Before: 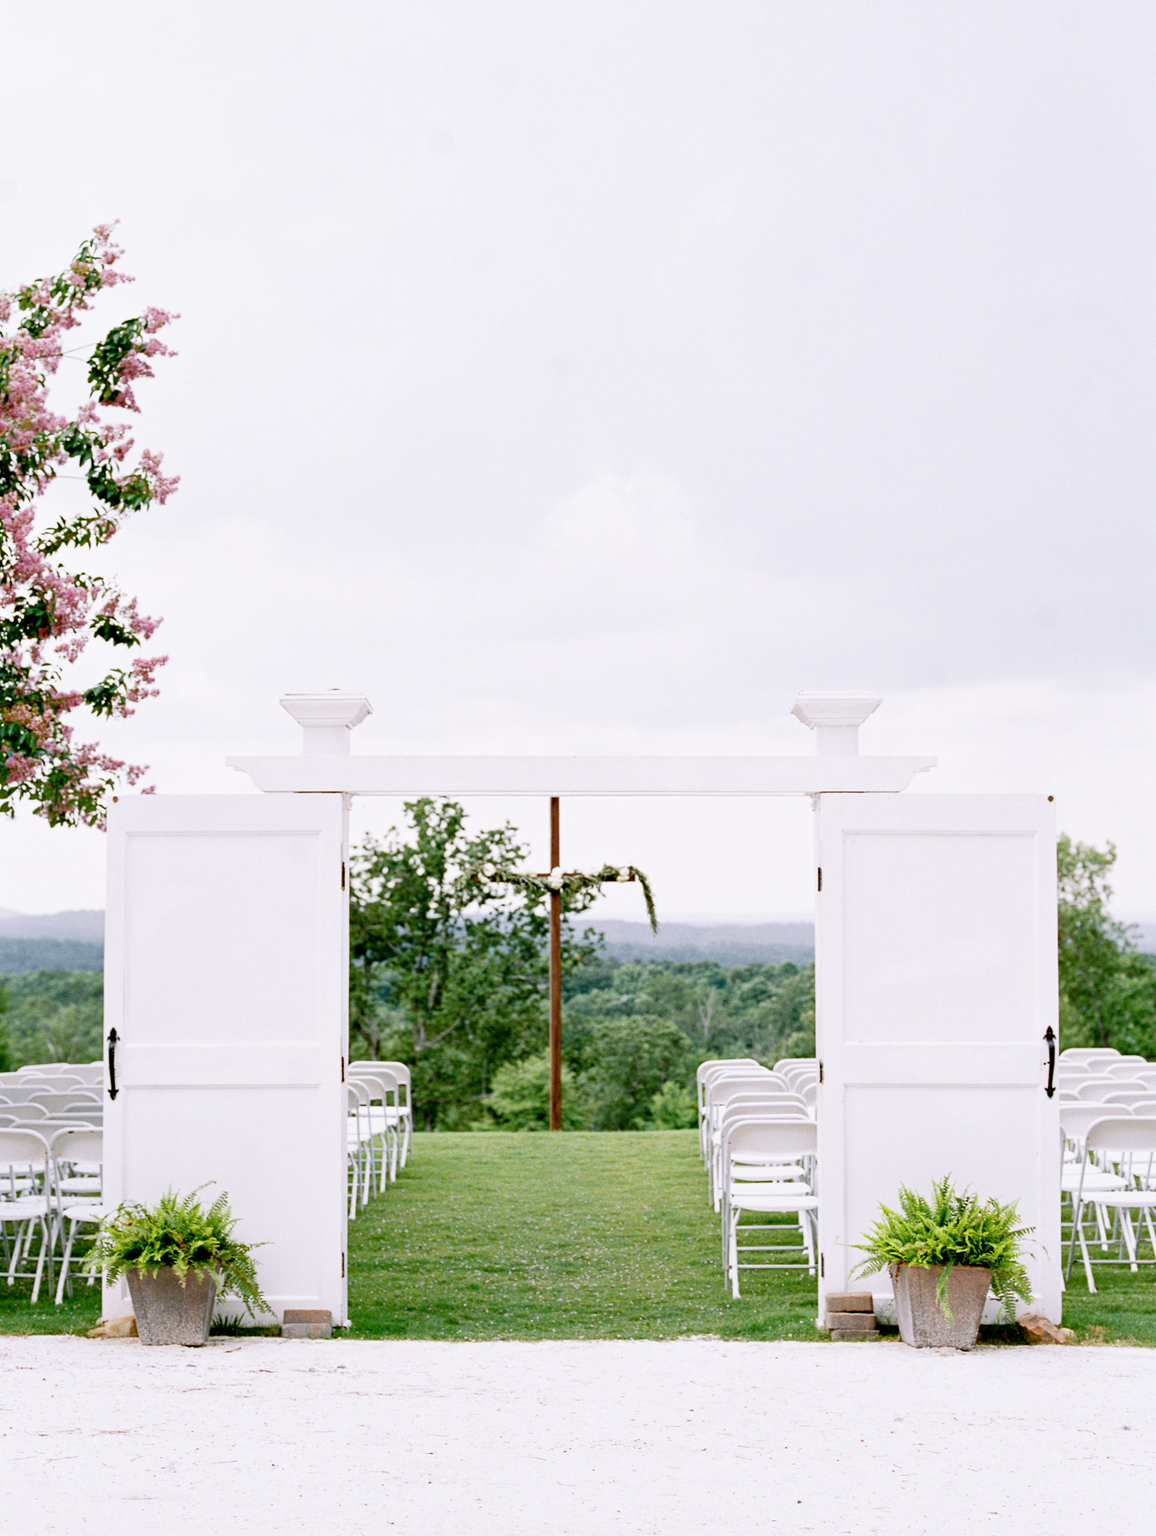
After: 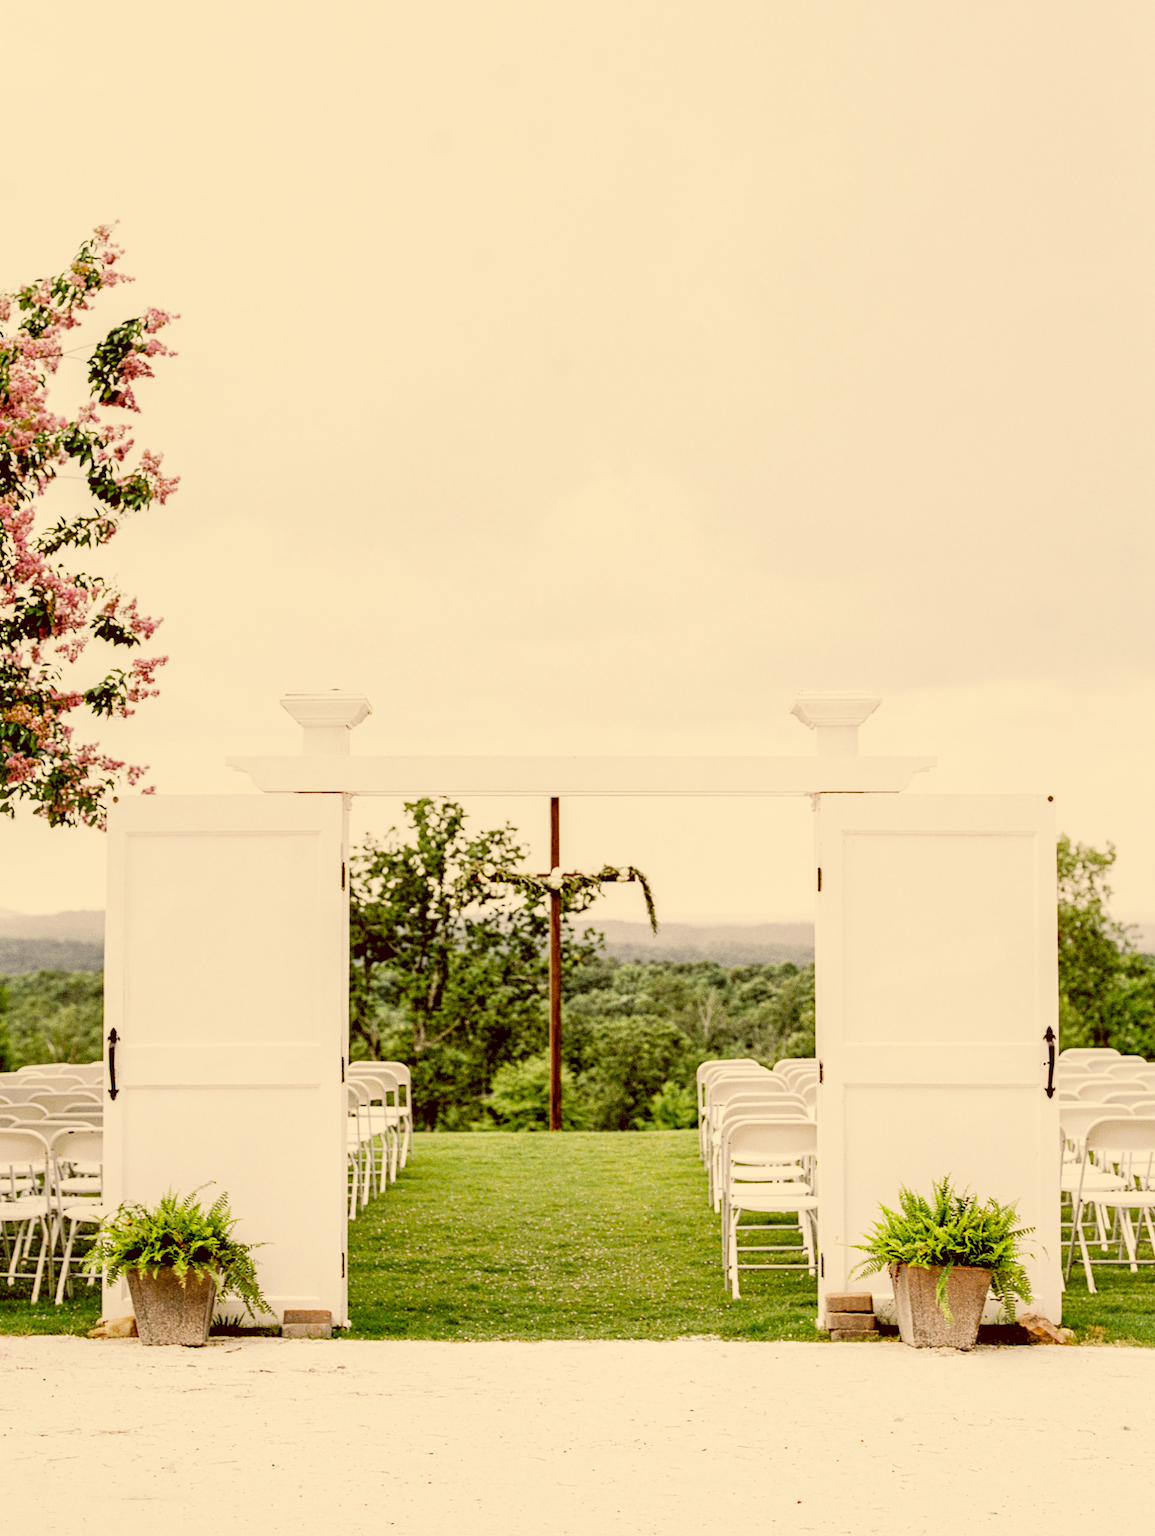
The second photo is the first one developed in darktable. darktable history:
color correction: highlights a* 1.12, highlights b* 24.26, shadows a* 15.58, shadows b* 24.26
exposure: exposure 0.197 EV, compensate highlight preservation false
filmic rgb: black relative exposure -5 EV, white relative exposure 3.5 EV, hardness 3.19, contrast 1.2, highlights saturation mix -50%
local contrast: detail 130%
